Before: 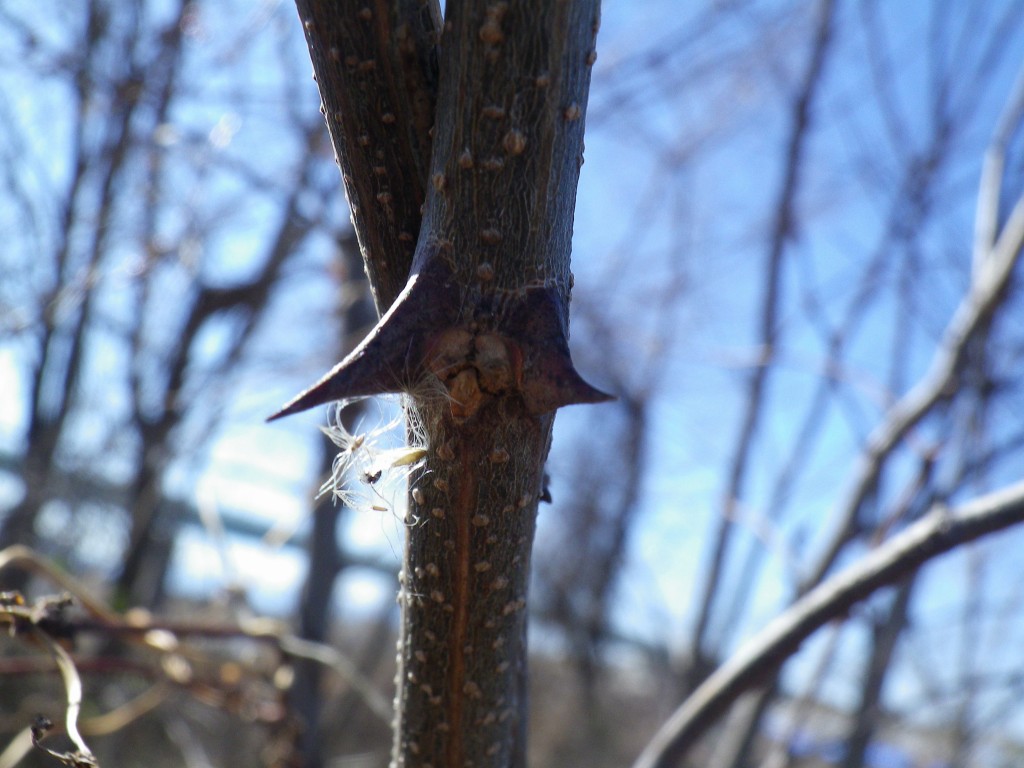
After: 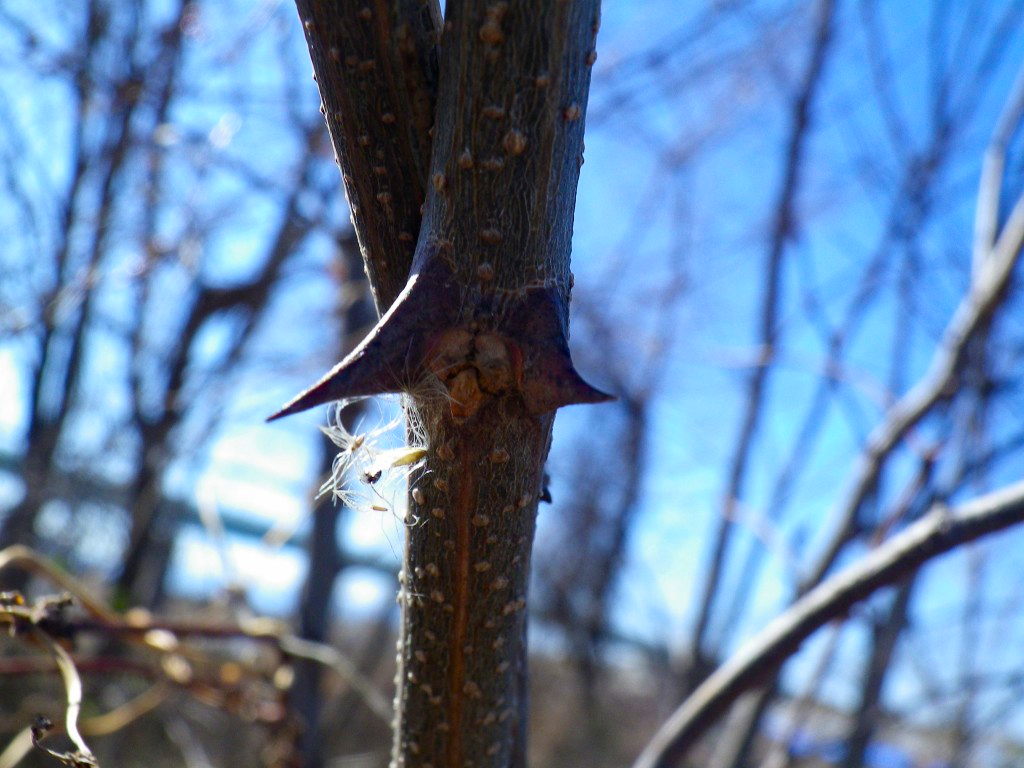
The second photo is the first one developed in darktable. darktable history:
contrast brightness saturation: contrast 0.086, saturation 0.266
haze removal: compatibility mode true, adaptive false
